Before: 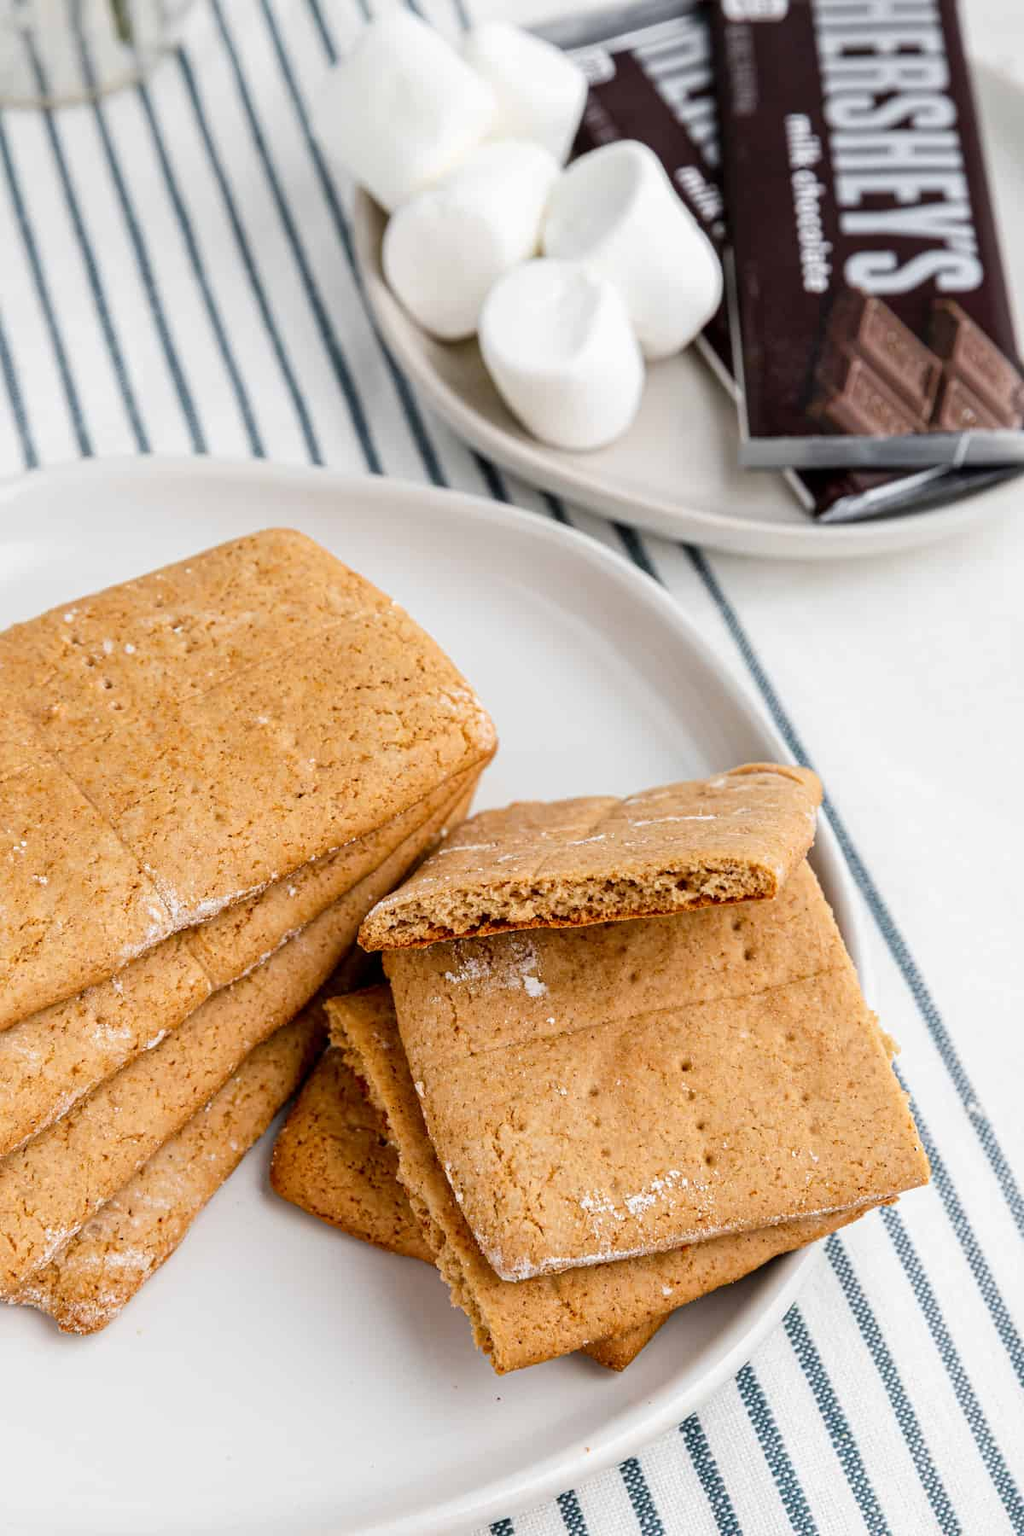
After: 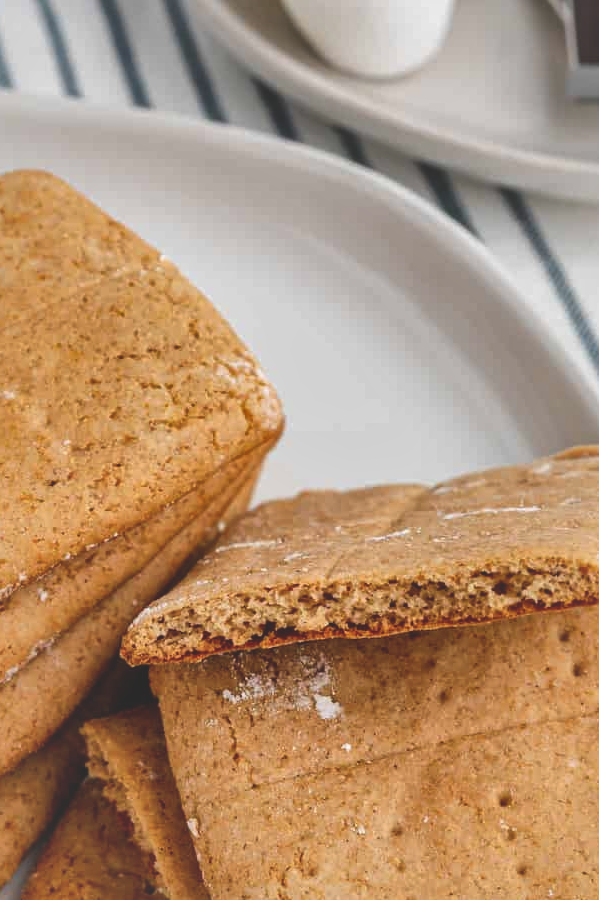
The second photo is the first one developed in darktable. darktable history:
crop: left 25%, top 25%, right 25%, bottom 25%
shadows and highlights: on, module defaults
local contrast: mode bilateral grid, contrast 20, coarseness 50, detail 132%, midtone range 0.2
exposure: black level correction -0.025, exposure -0.117 EV, compensate highlight preservation false
